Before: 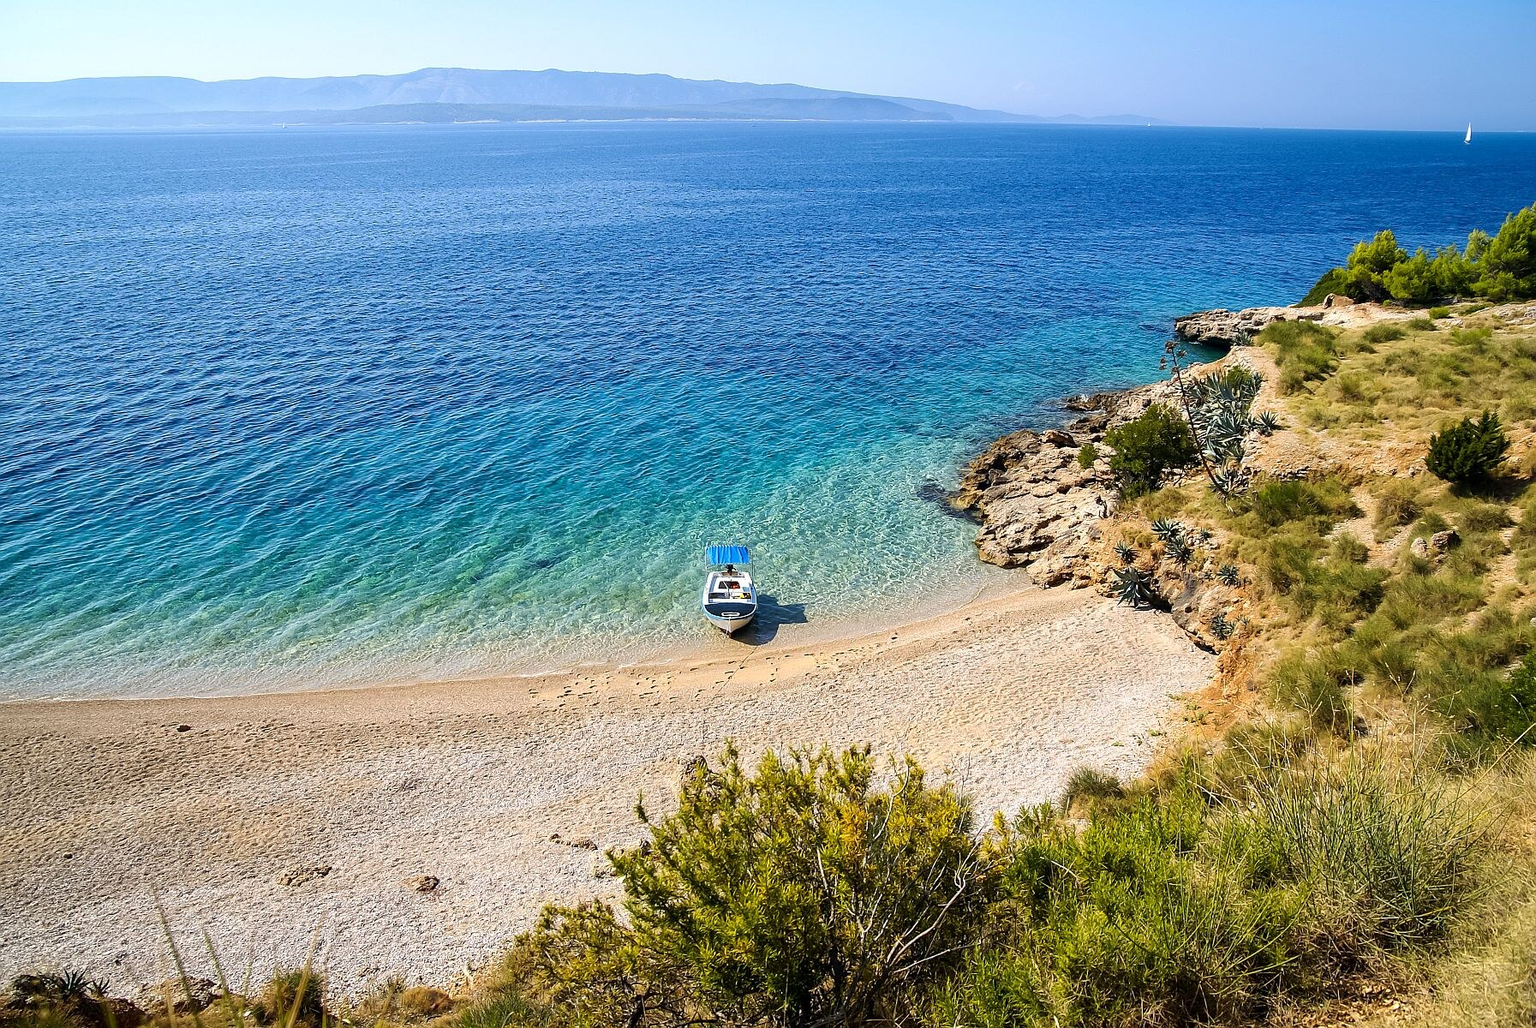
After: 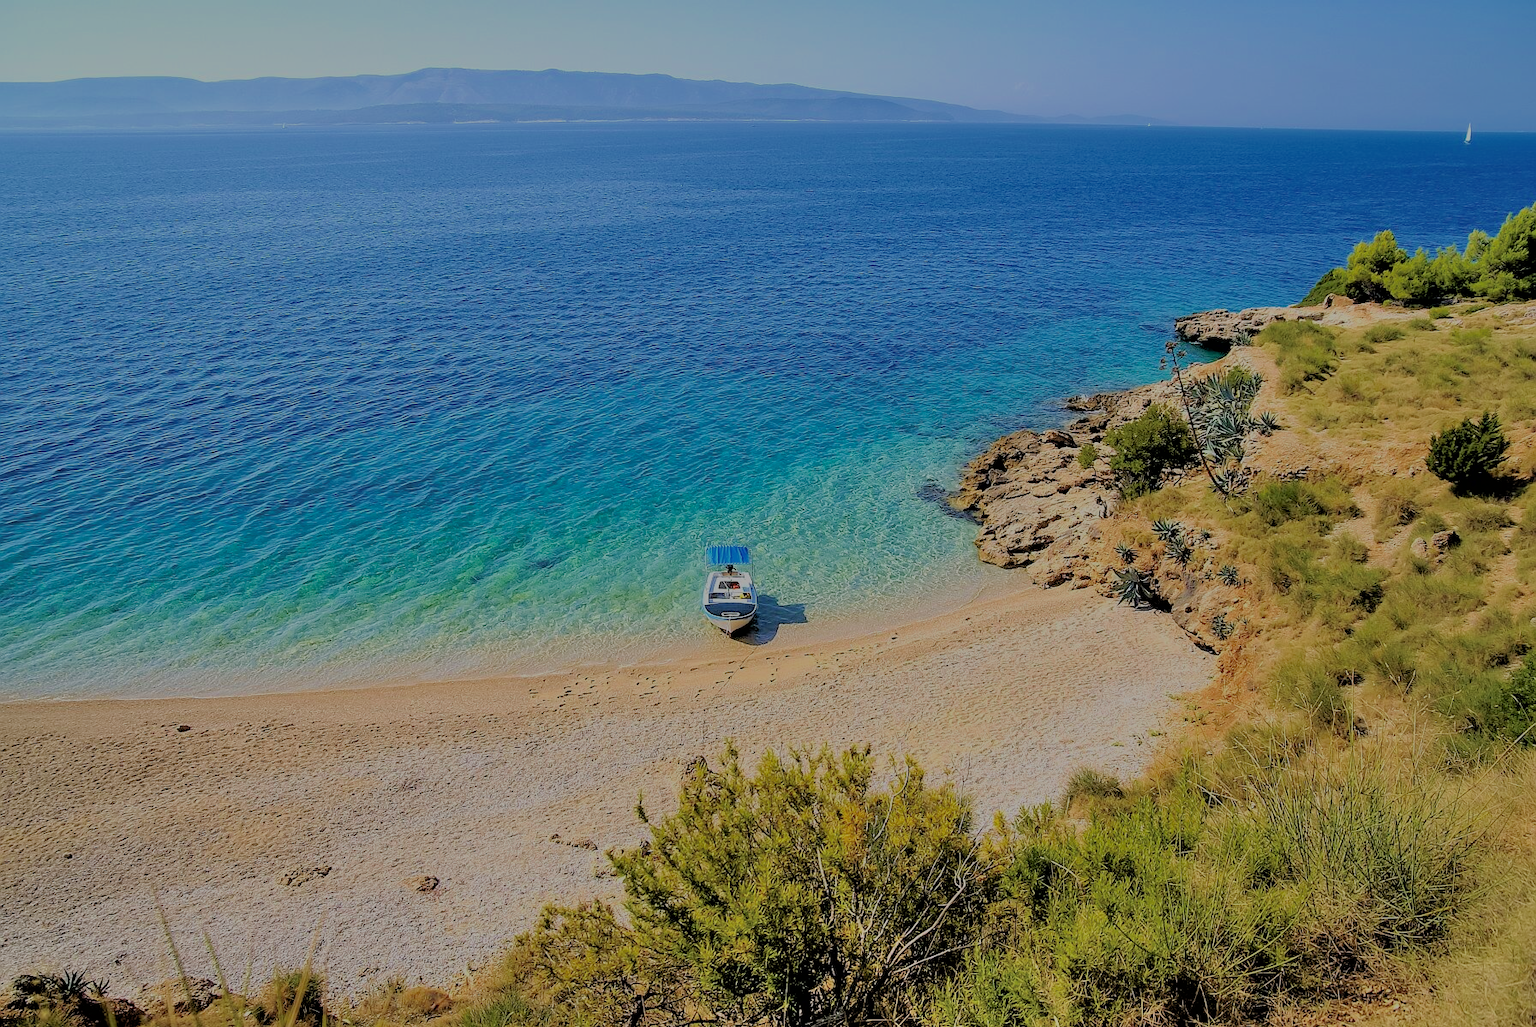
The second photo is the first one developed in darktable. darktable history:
filmic rgb: black relative exposure -4.47 EV, white relative exposure 6.52 EV, hardness 1.88, contrast 0.516, color science v6 (2022)
velvia: on, module defaults
tone equalizer: -8 EV 0.268 EV, -7 EV 0.407 EV, -6 EV 0.451 EV, -5 EV 0.23 EV, -3 EV -0.285 EV, -2 EV -0.394 EV, -1 EV -0.391 EV, +0 EV -0.224 EV, edges refinement/feathering 500, mask exposure compensation -1.57 EV, preserve details no
shadows and highlights: shadows 58.19, soften with gaussian
